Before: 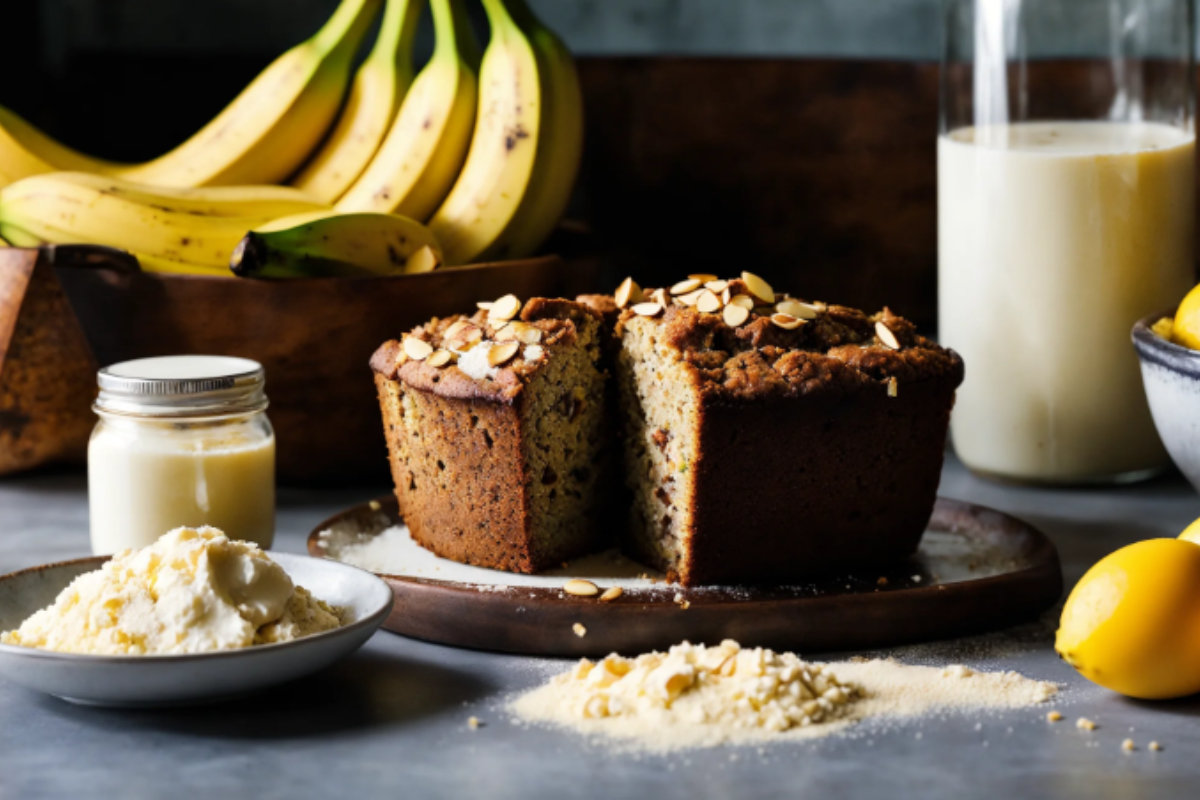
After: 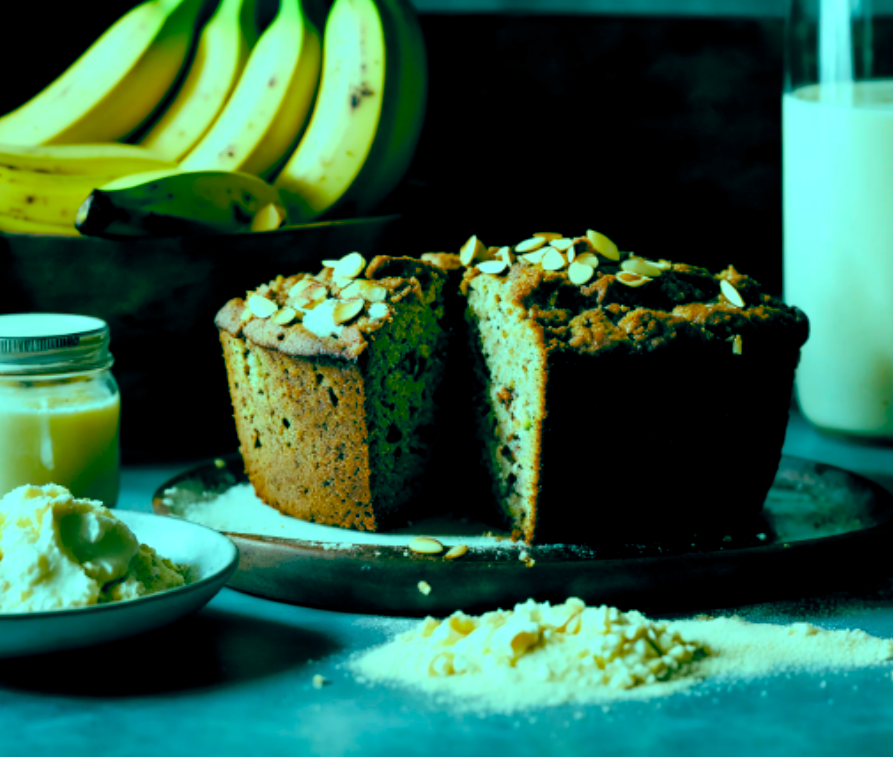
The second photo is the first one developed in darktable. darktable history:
crop and rotate: left 12.919%, top 5.282%, right 12.598%
color balance rgb: highlights gain › chroma 7.498%, highlights gain › hue 185.39°, global offset › luminance -0.553%, global offset › chroma 0.909%, global offset › hue 172.59°, perceptual saturation grading › global saturation 23.155%, perceptual saturation grading › highlights -23.819%, perceptual saturation grading › mid-tones 24.643%, perceptual saturation grading › shadows 39.423%, global vibrance 14.948%
